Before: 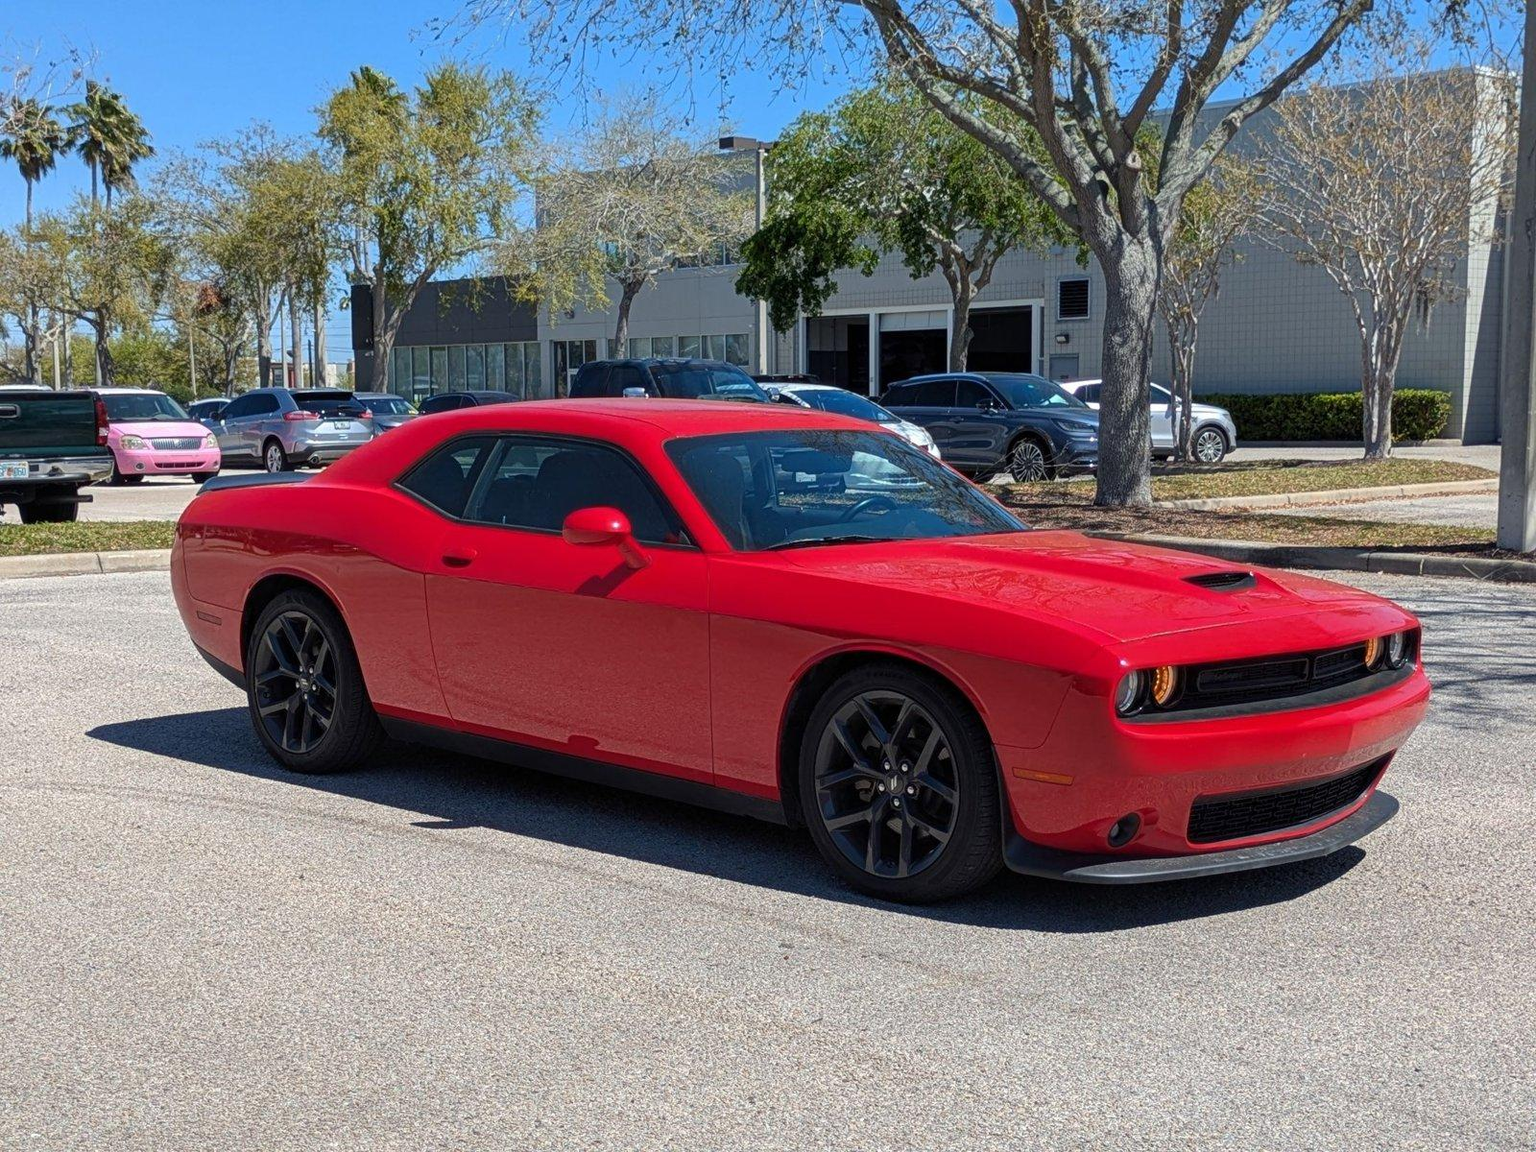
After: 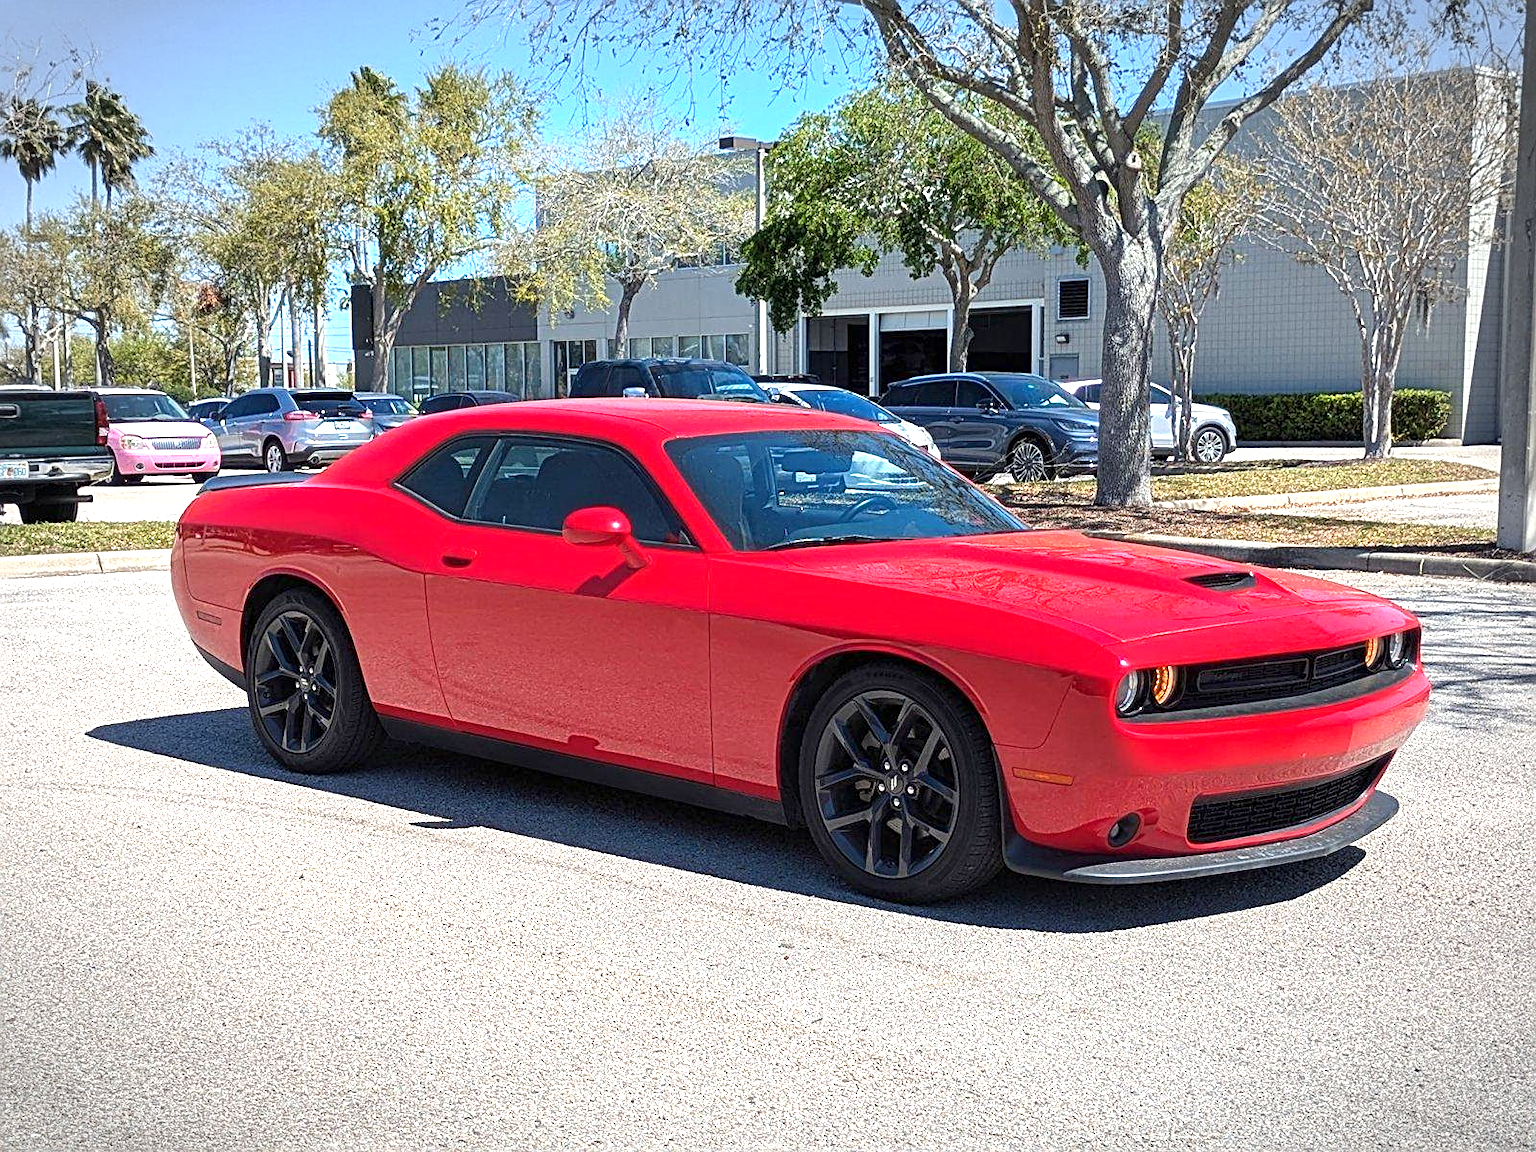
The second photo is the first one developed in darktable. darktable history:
sharpen: on, module defaults
vignetting: automatic ratio true
exposure: exposure 1.089 EV, compensate highlight preservation false
